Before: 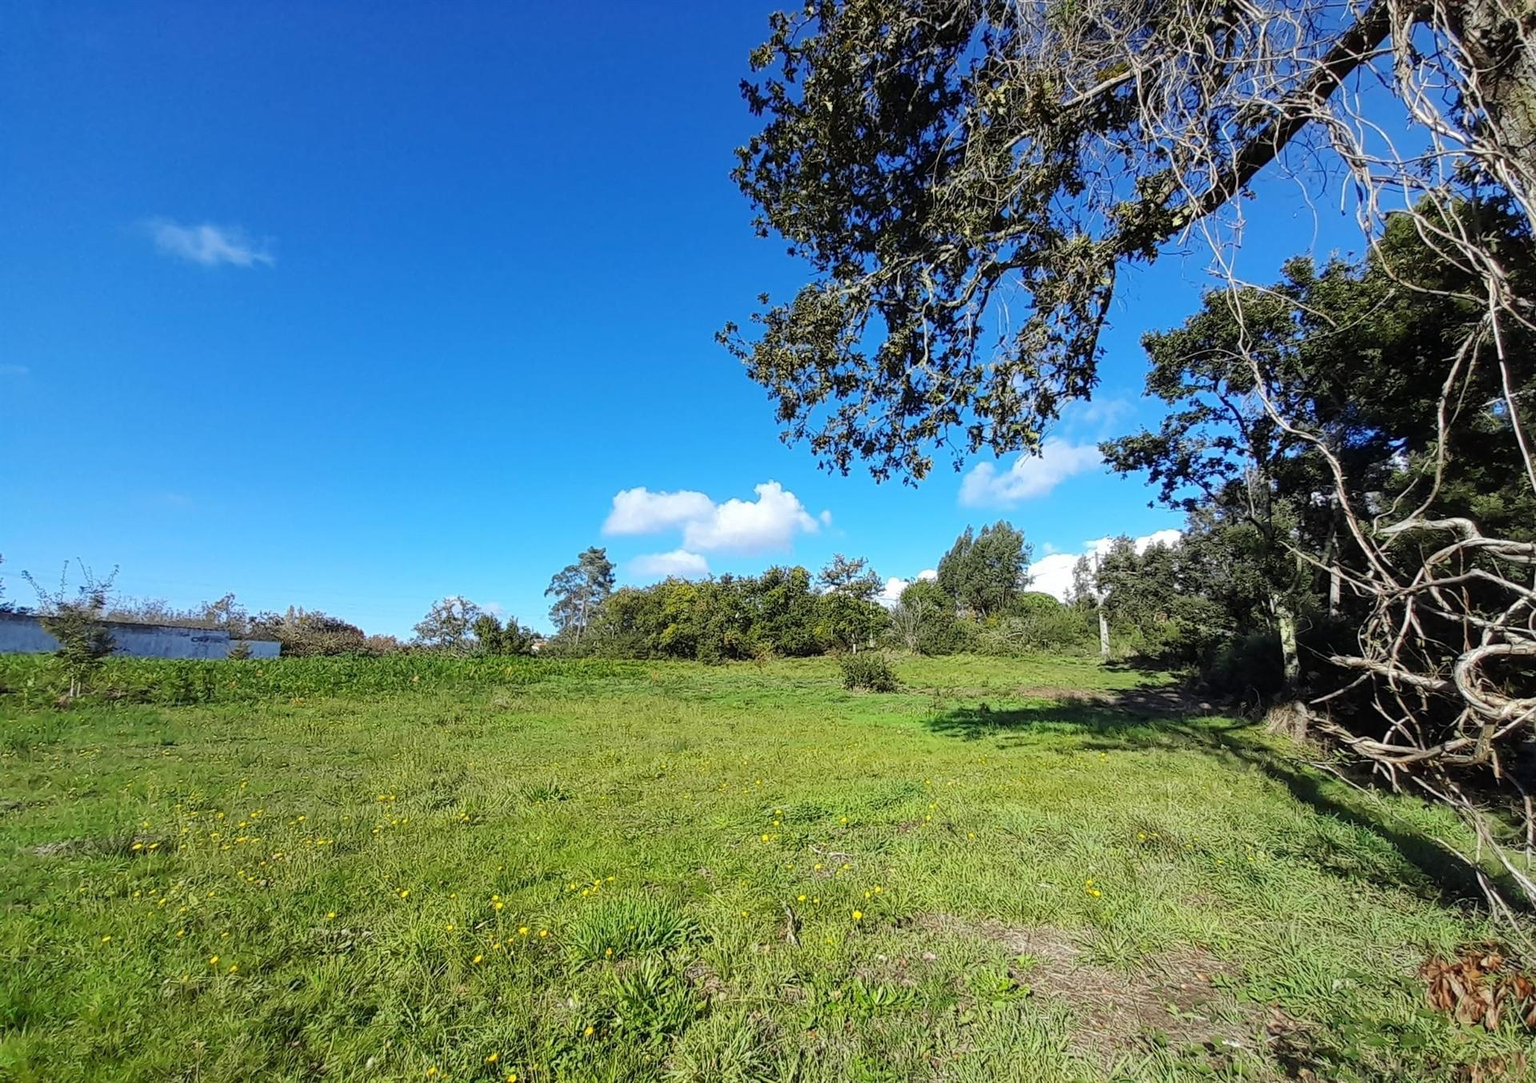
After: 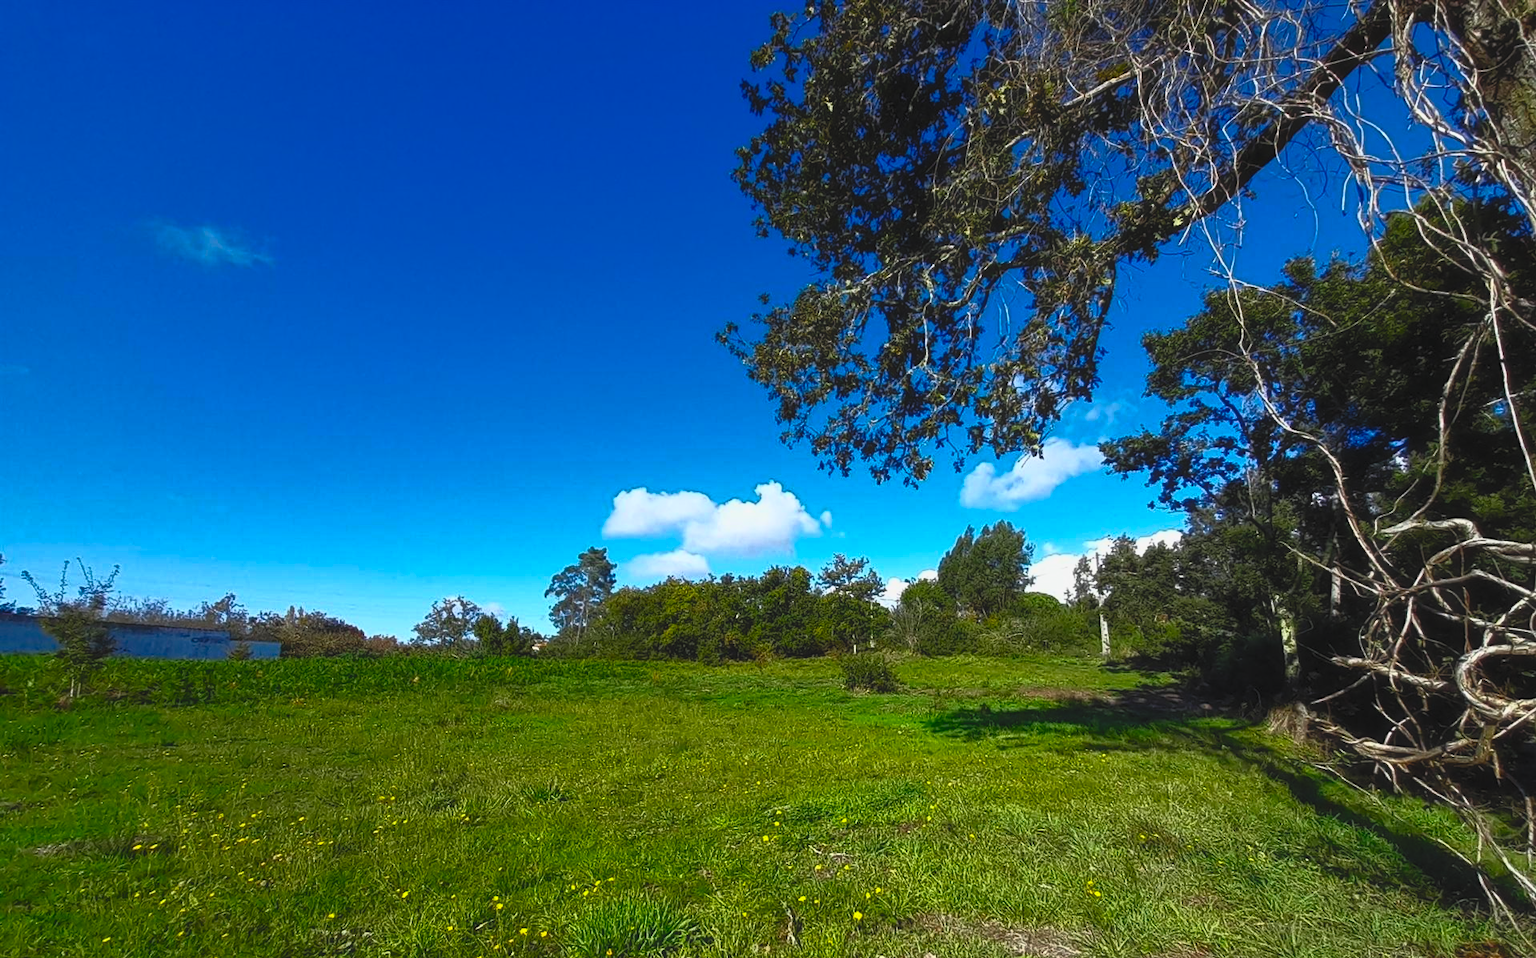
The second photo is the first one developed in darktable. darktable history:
tone equalizer: -8 EV -1.96 EV, -7 EV -1.98 EV, -6 EV -1.99 EV, -5 EV -1.99 EV, -4 EV -1.96 EV, -3 EV -1.98 EV, -2 EV -1.97 EV, -1 EV -1.61 EV, +0 EV -1.98 EV, edges refinement/feathering 500, mask exposure compensation -1.57 EV, preserve details no
crop and rotate: top 0%, bottom 11.461%
contrast brightness saturation: contrast 0.981, brightness 0.993, saturation 0.991
haze removal: strength -0.043, compatibility mode true, adaptive false
